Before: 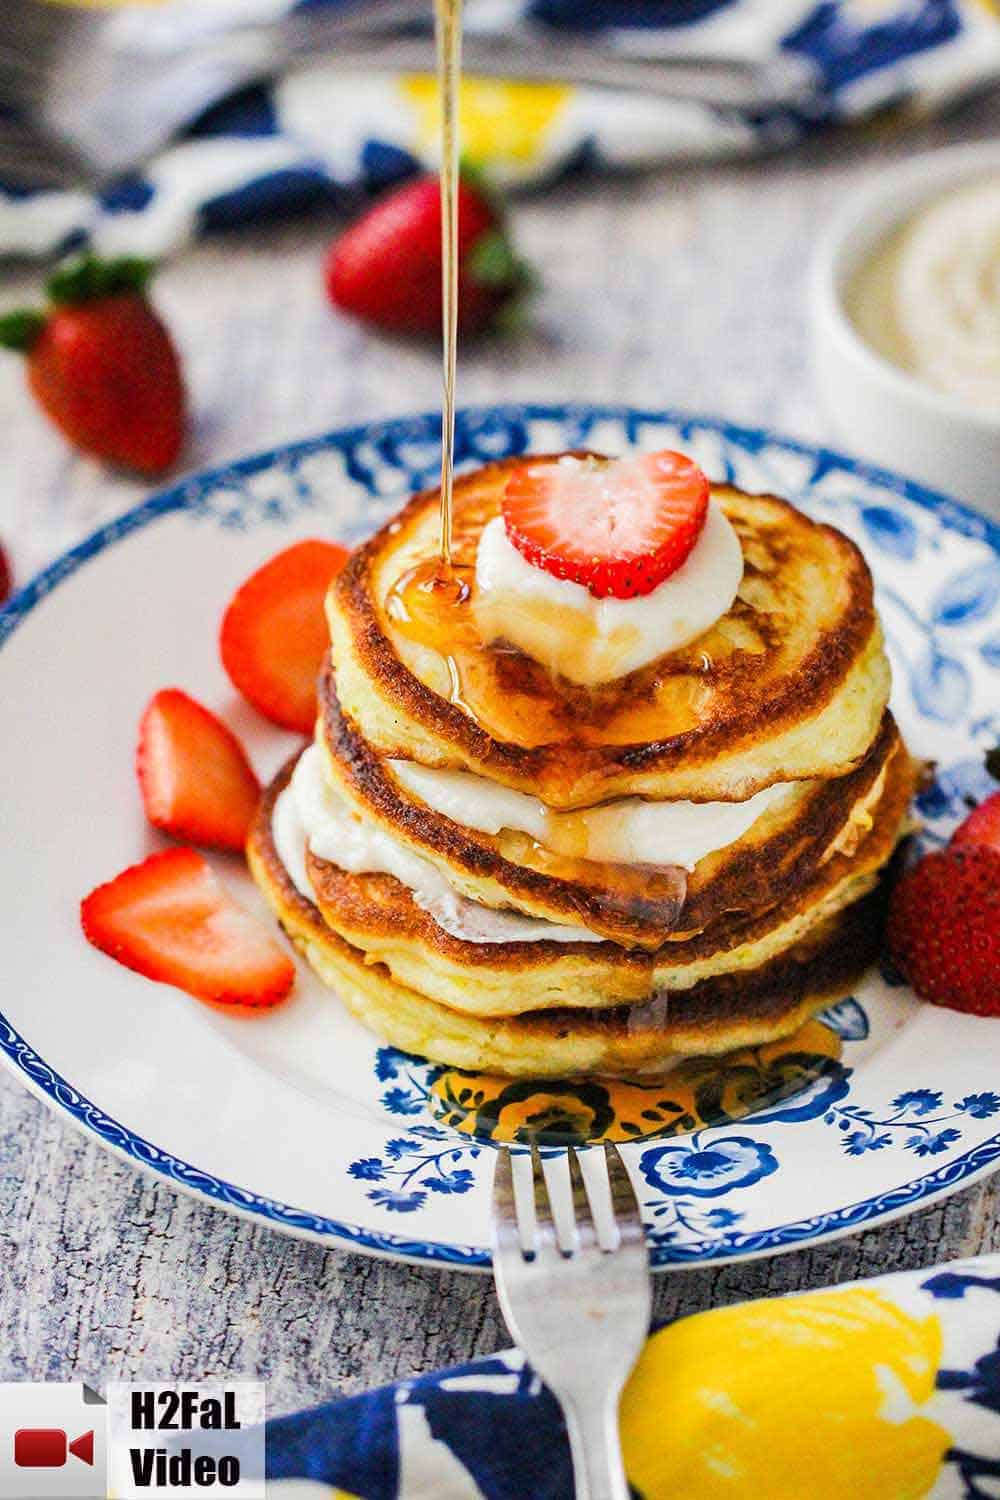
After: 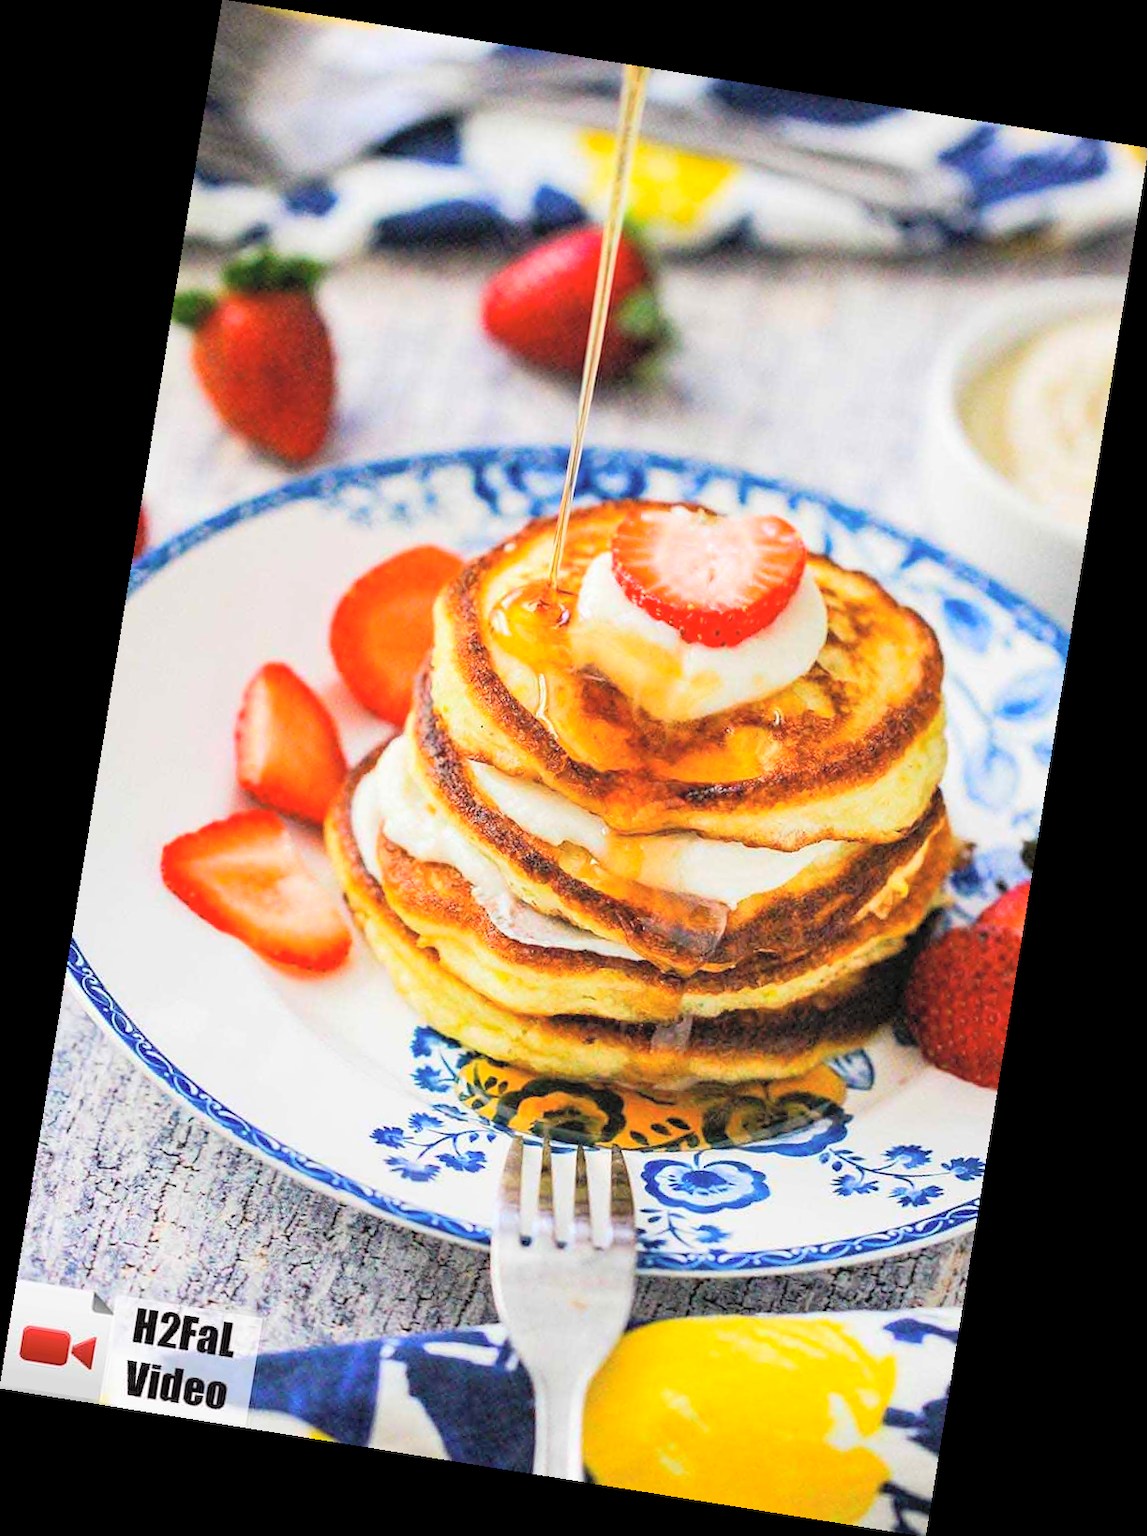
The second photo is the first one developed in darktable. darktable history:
rotate and perspective: rotation 9.12°, automatic cropping off
contrast brightness saturation: contrast 0.1, brightness 0.3, saturation 0.14
